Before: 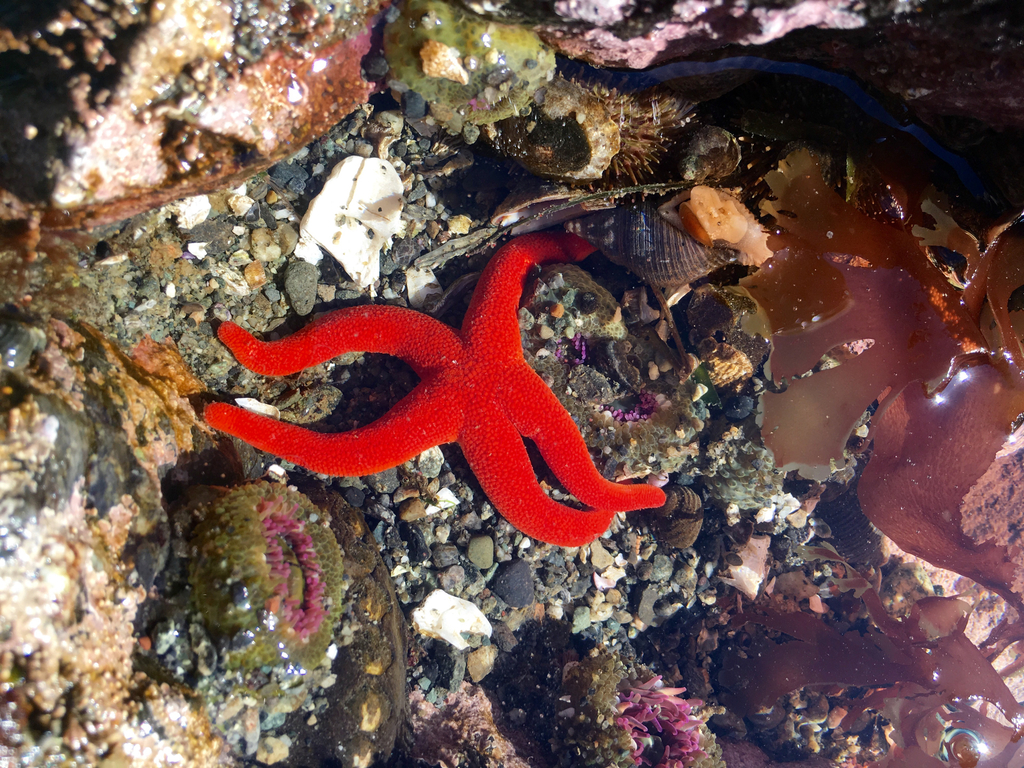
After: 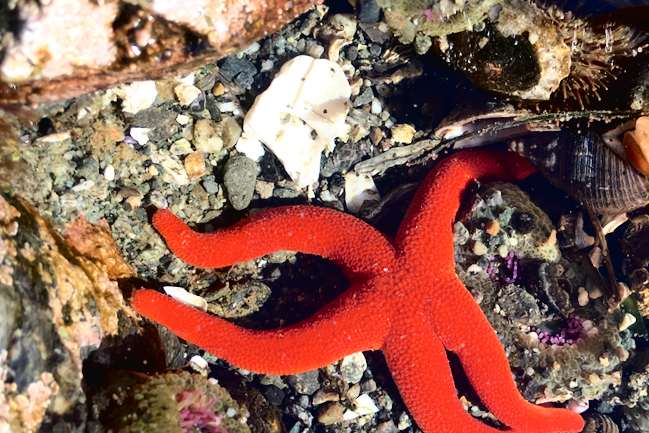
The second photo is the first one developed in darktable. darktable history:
crop and rotate: angle -5.16°, left 2.025%, top 6.906%, right 27.194%, bottom 30.175%
tone curve: curves: ch0 [(0, 0.016) (0.11, 0.039) (0.259, 0.235) (0.383, 0.437) (0.499, 0.597) (0.733, 0.867) (0.843, 0.948) (1, 1)], color space Lab, independent channels, preserve colors none
